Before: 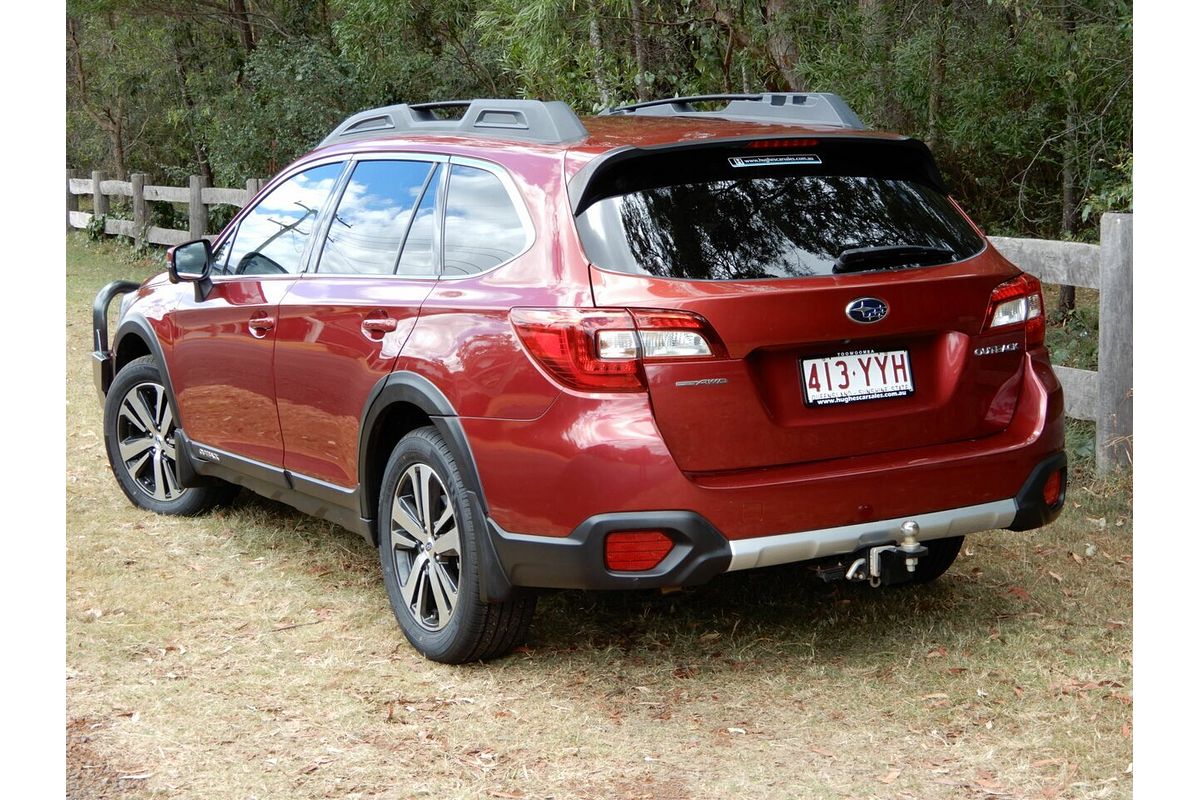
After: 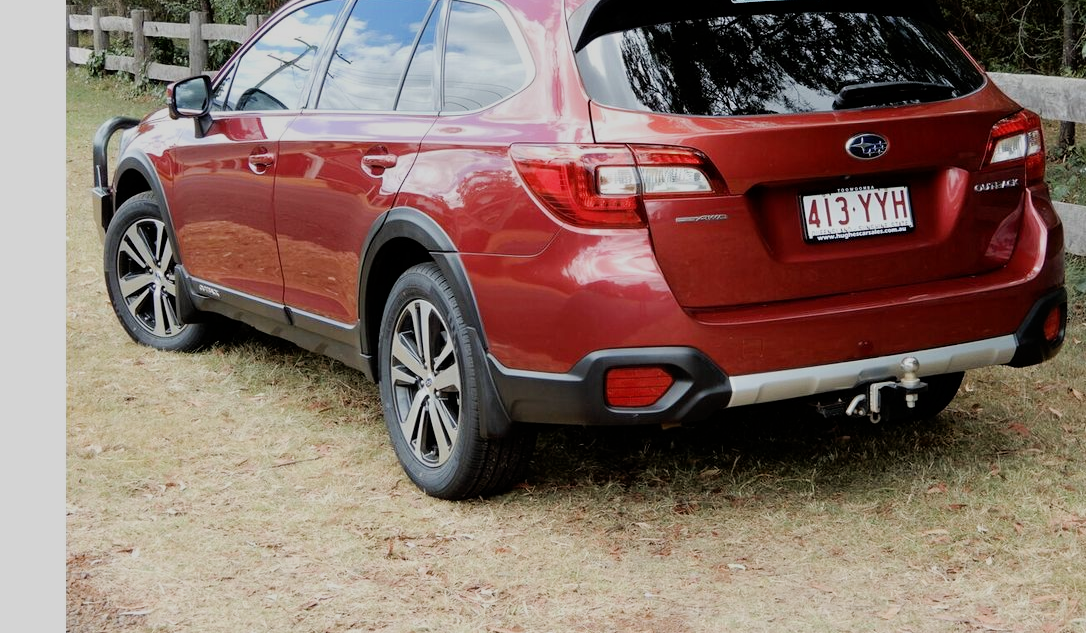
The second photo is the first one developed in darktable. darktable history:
crop: top 20.507%, right 9.455%, bottom 0.307%
filmic rgb: black relative exposure -7.65 EV, white relative exposure 4.56 EV, threshold 3.04 EV, hardness 3.61, enable highlight reconstruction true
